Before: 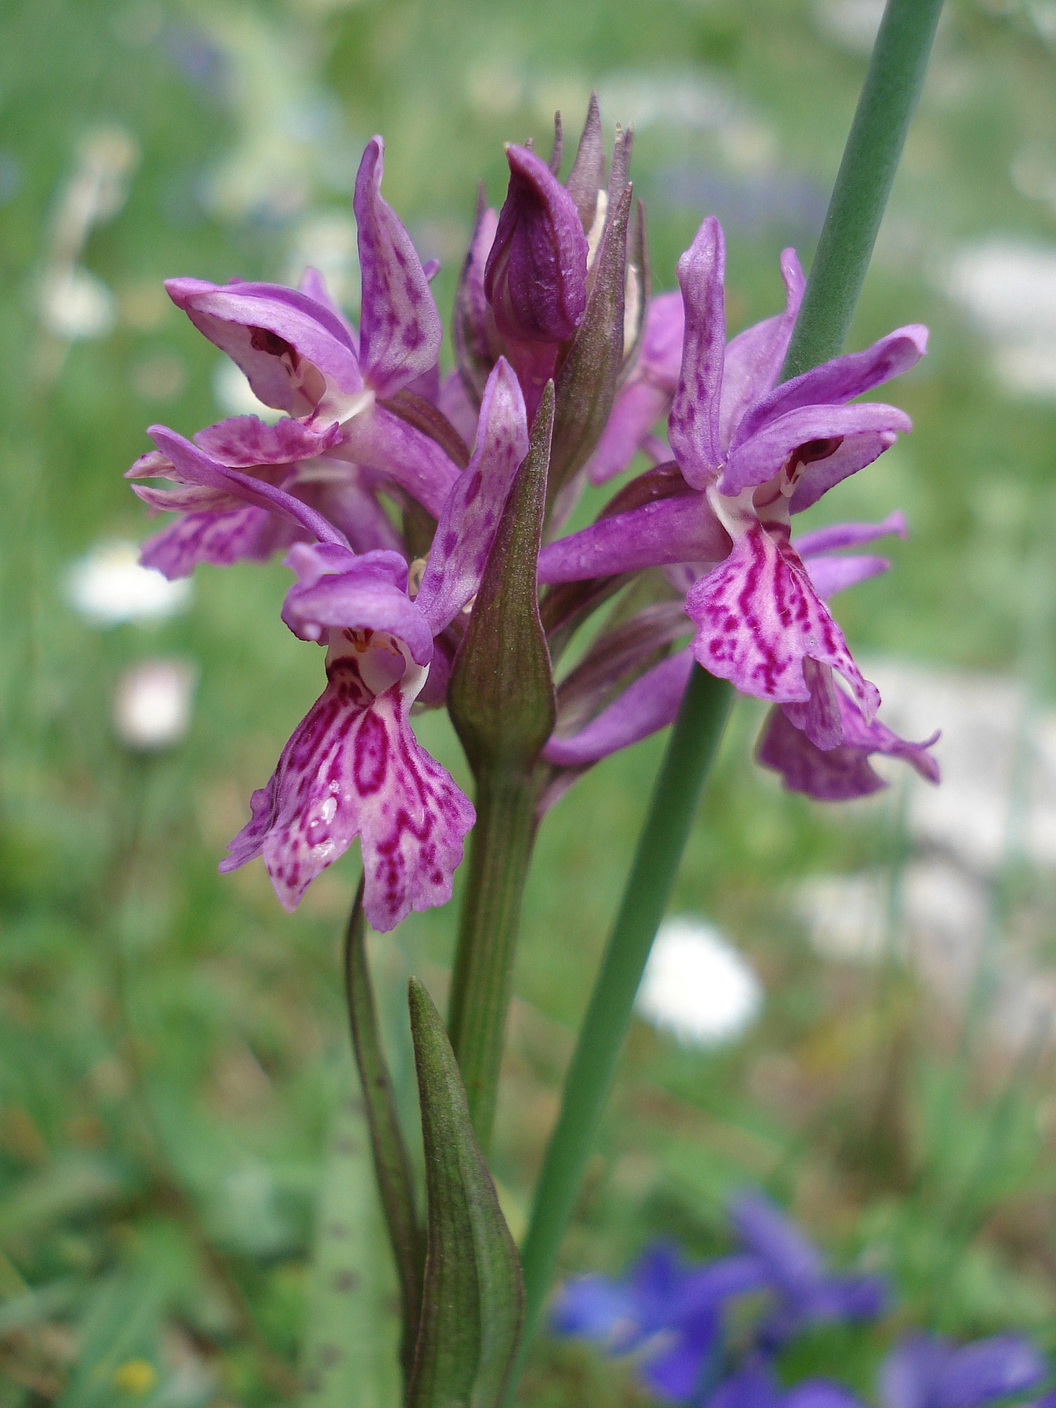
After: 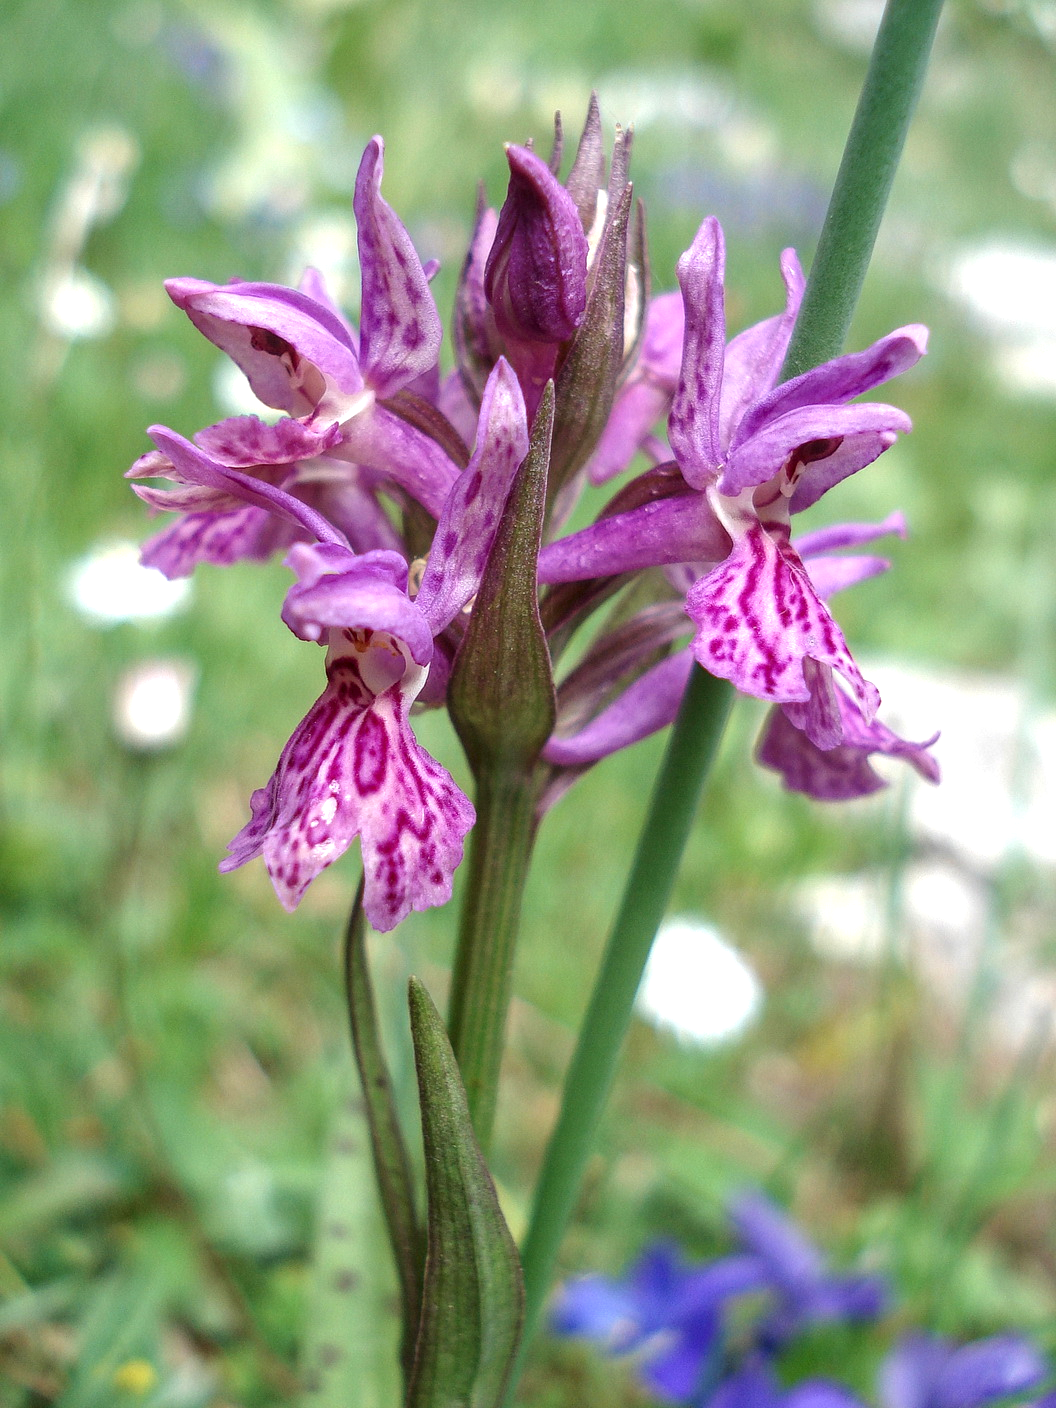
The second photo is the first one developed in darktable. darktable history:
local contrast: detail 130%
exposure: exposure 0.601 EV, compensate highlight preservation false
